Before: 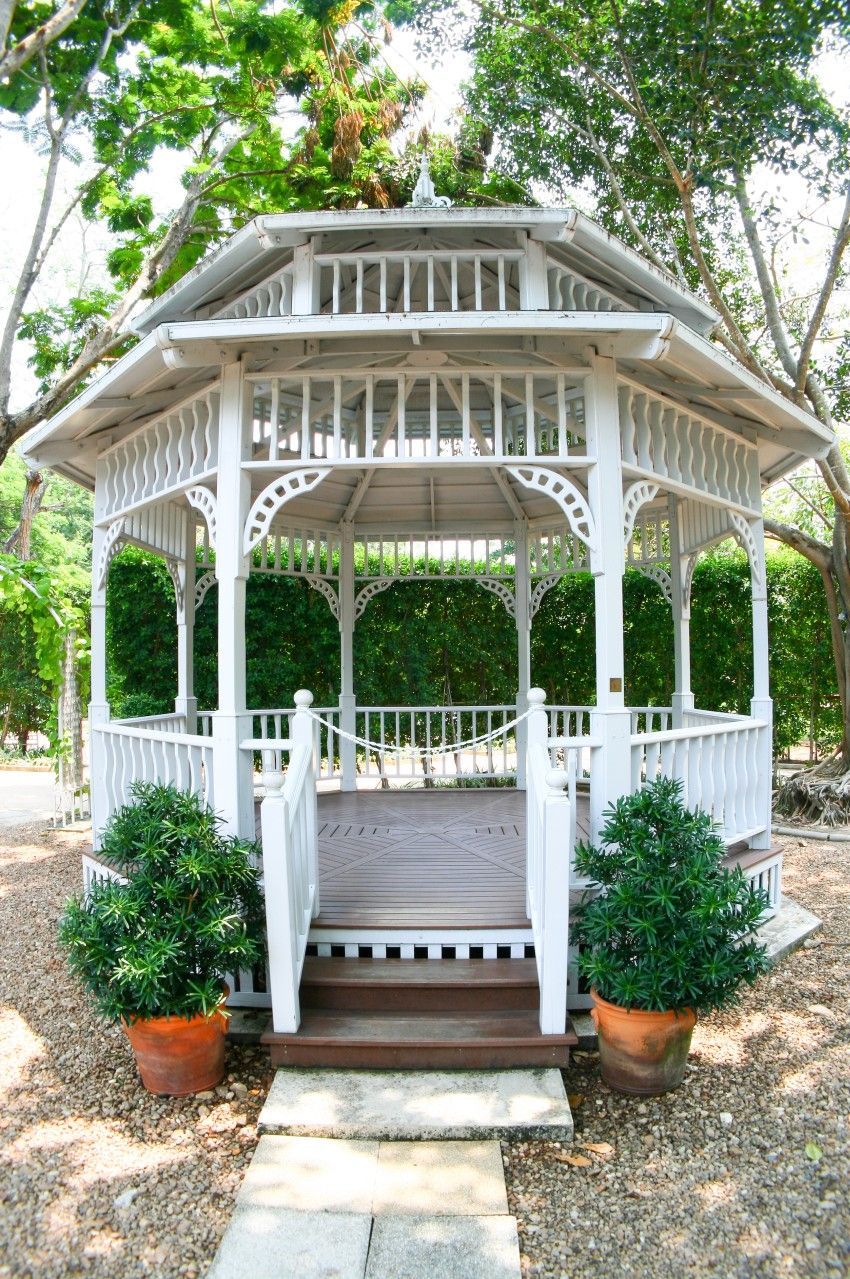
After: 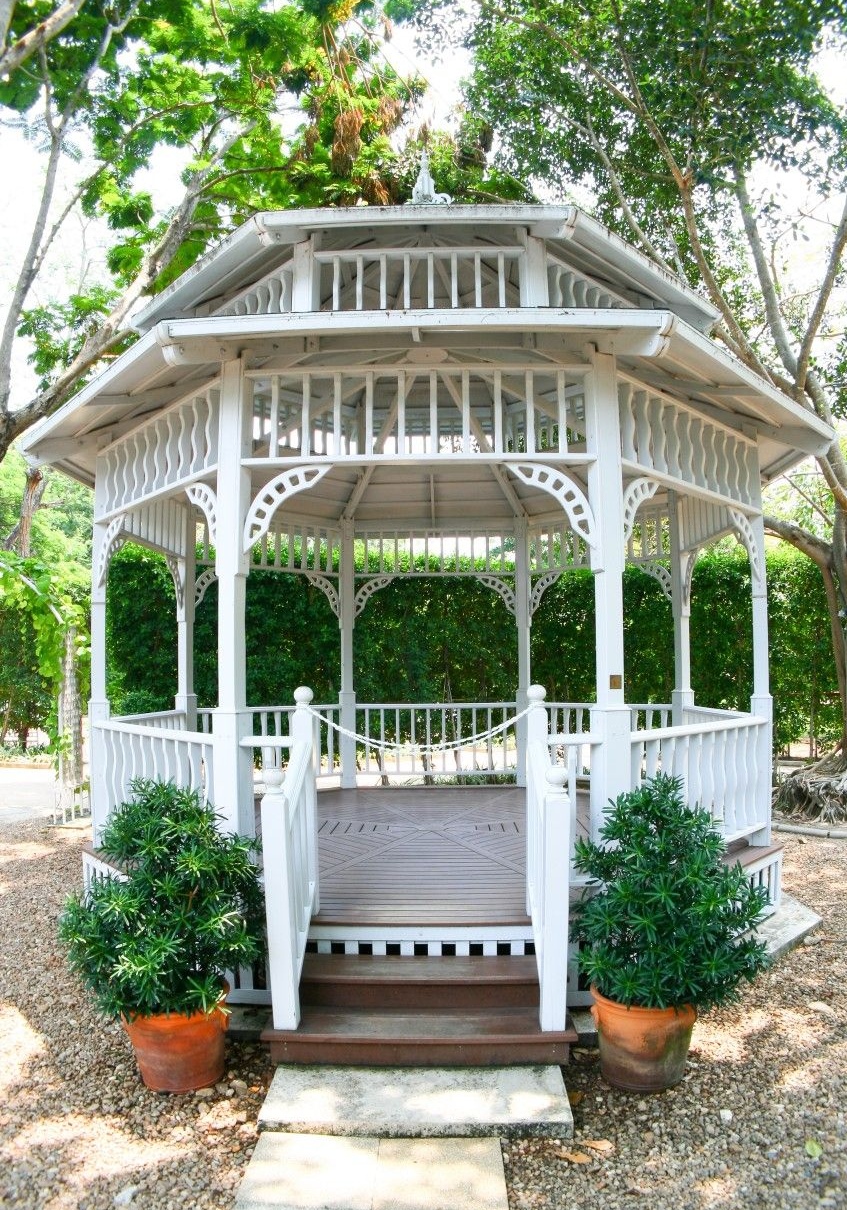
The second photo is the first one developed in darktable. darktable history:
crop: top 0.265%, right 0.254%, bottom 5.063%
